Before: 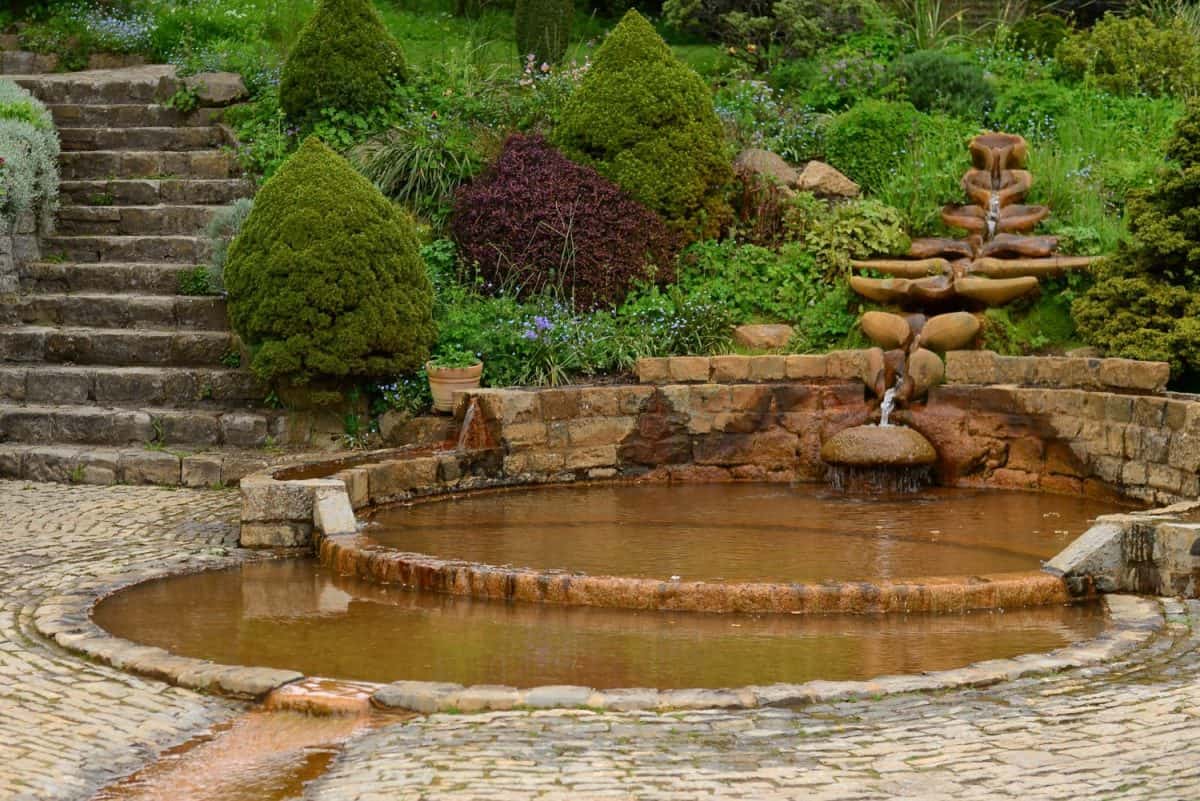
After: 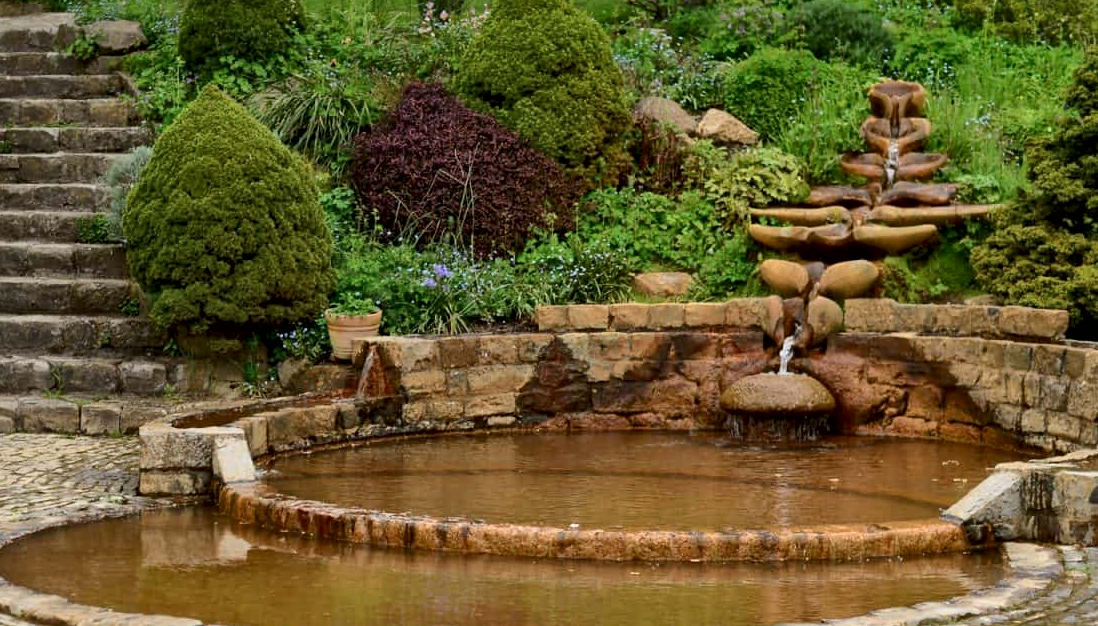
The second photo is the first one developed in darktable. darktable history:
crop: left 8.434%, top 6.547%, bottom 15.233%
local contrast: mode bilateral grid, contrast 51, coarseness 50, detail 150%, midtone range 0.2
